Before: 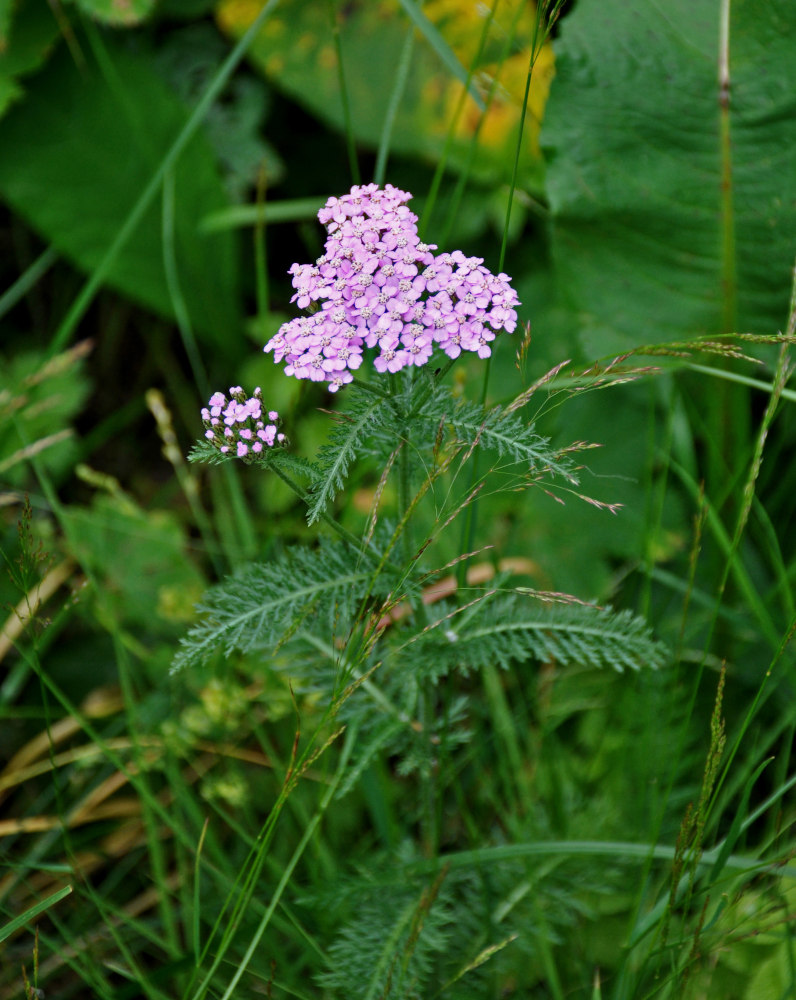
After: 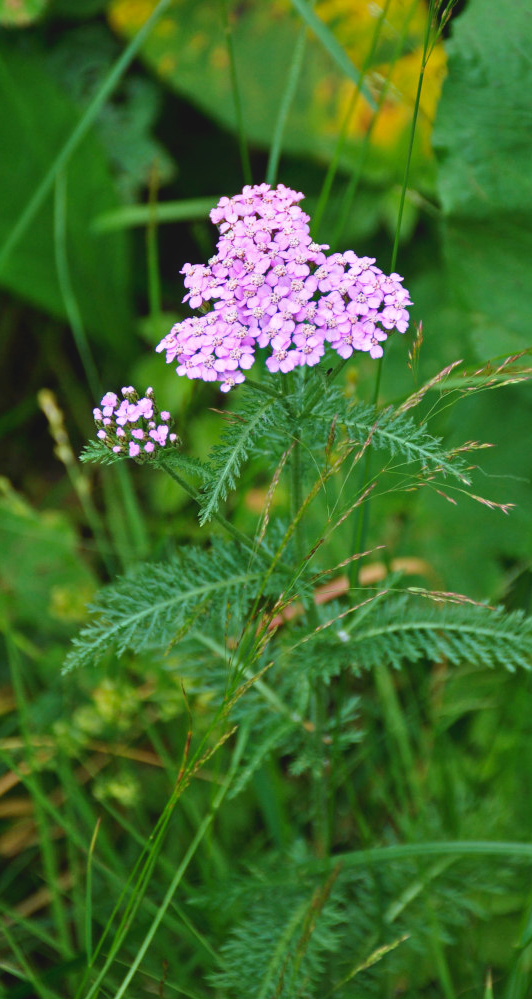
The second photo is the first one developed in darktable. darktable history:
crop and rotate: left 13.67%, right 19.443%
exposure: black level correction 0, exposure 0.499 EV, compensate highlight preservation false
velvia: on, module defaults
local contrast: highlights 69%, shadows 66%, detail 82%, midtone range 0.33
